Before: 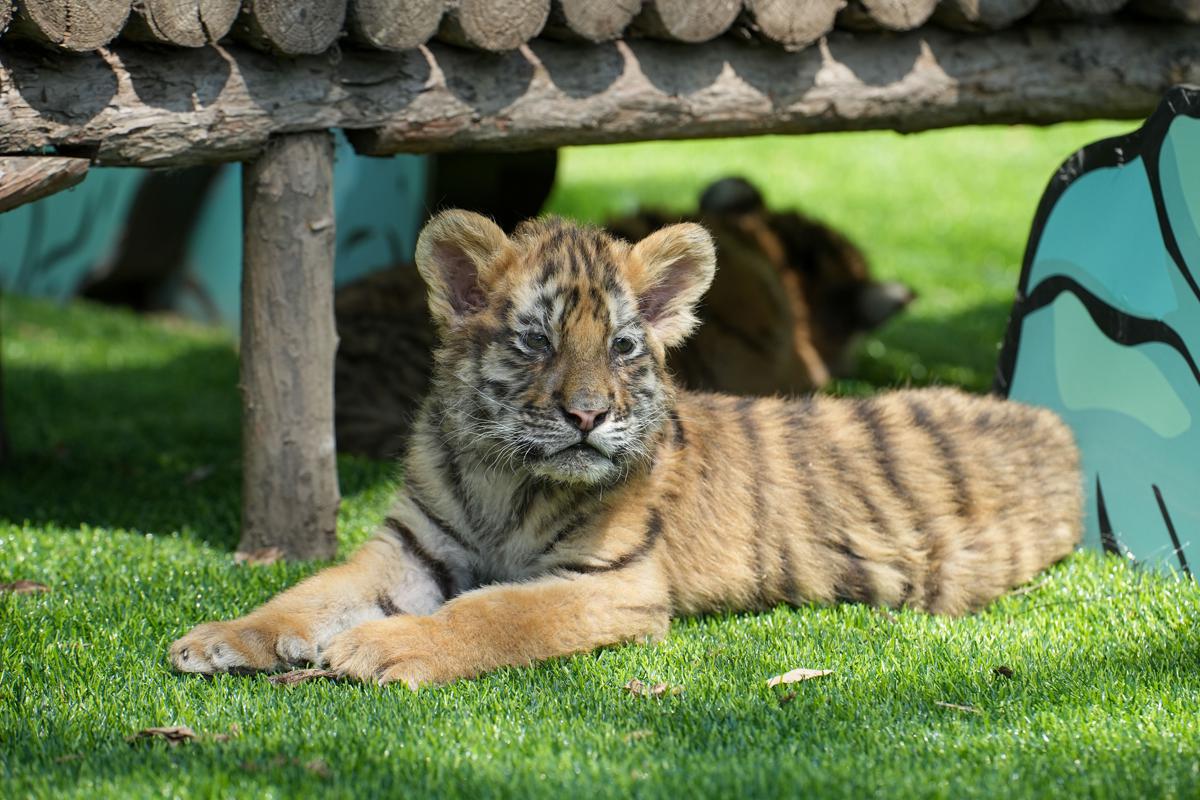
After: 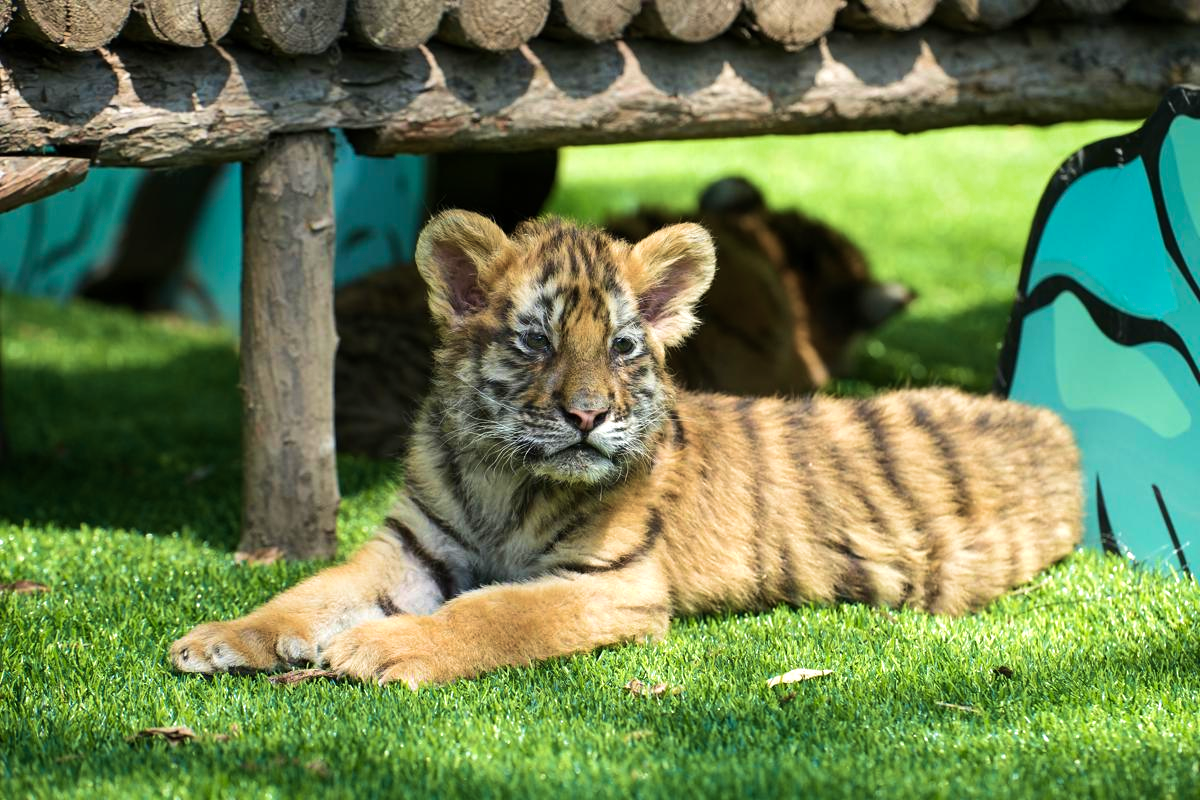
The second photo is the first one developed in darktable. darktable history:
velvia: strength 45%
tone equalizer: -8 EV -0.417 EV, -7 EV -0.389 EV, -6 EV -0.333 EV, -5 EV -0.222 EV, -3 EV 0.222 EV, -2 EV 0.333 EV, -1 EV 0.389 EV, +0 EV 0.417 EV, edges refinement/feathering 500, mask exposure compensation -1.57 EV, preserve details no
